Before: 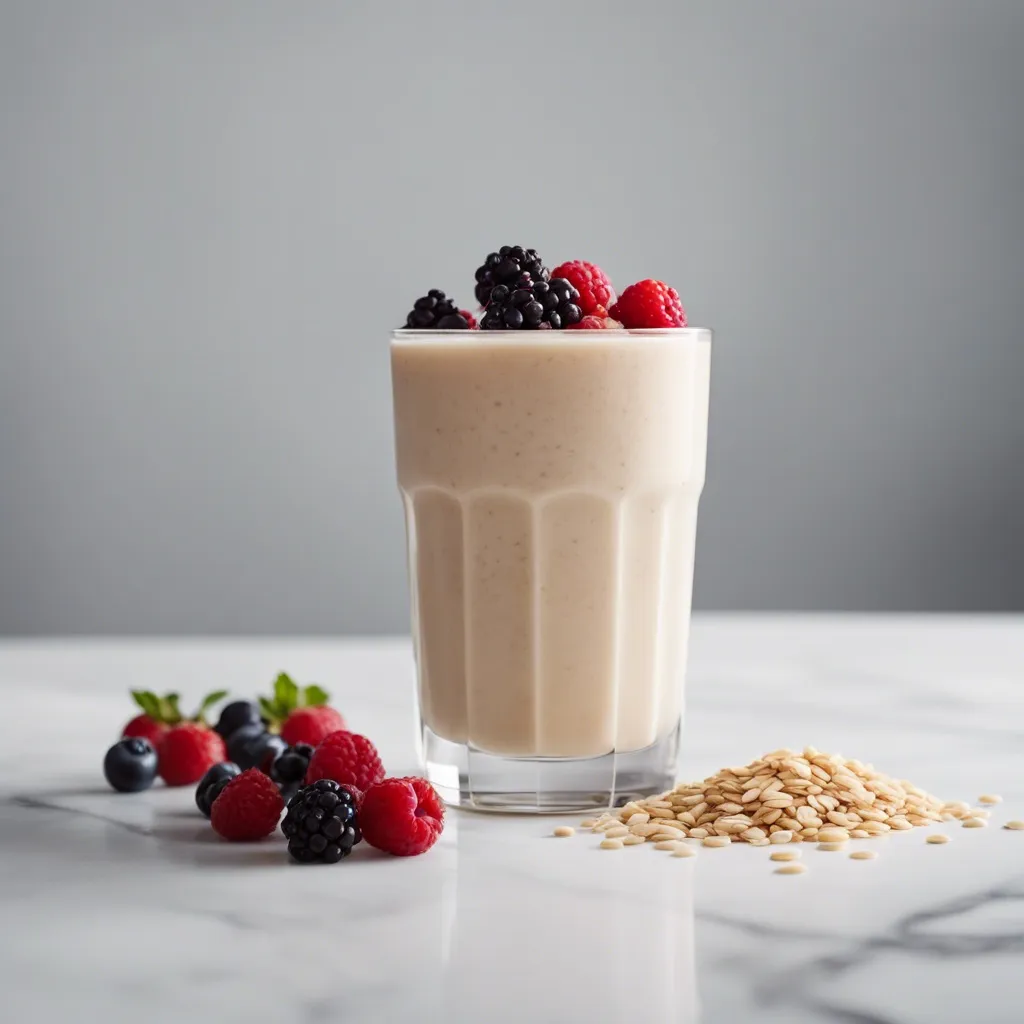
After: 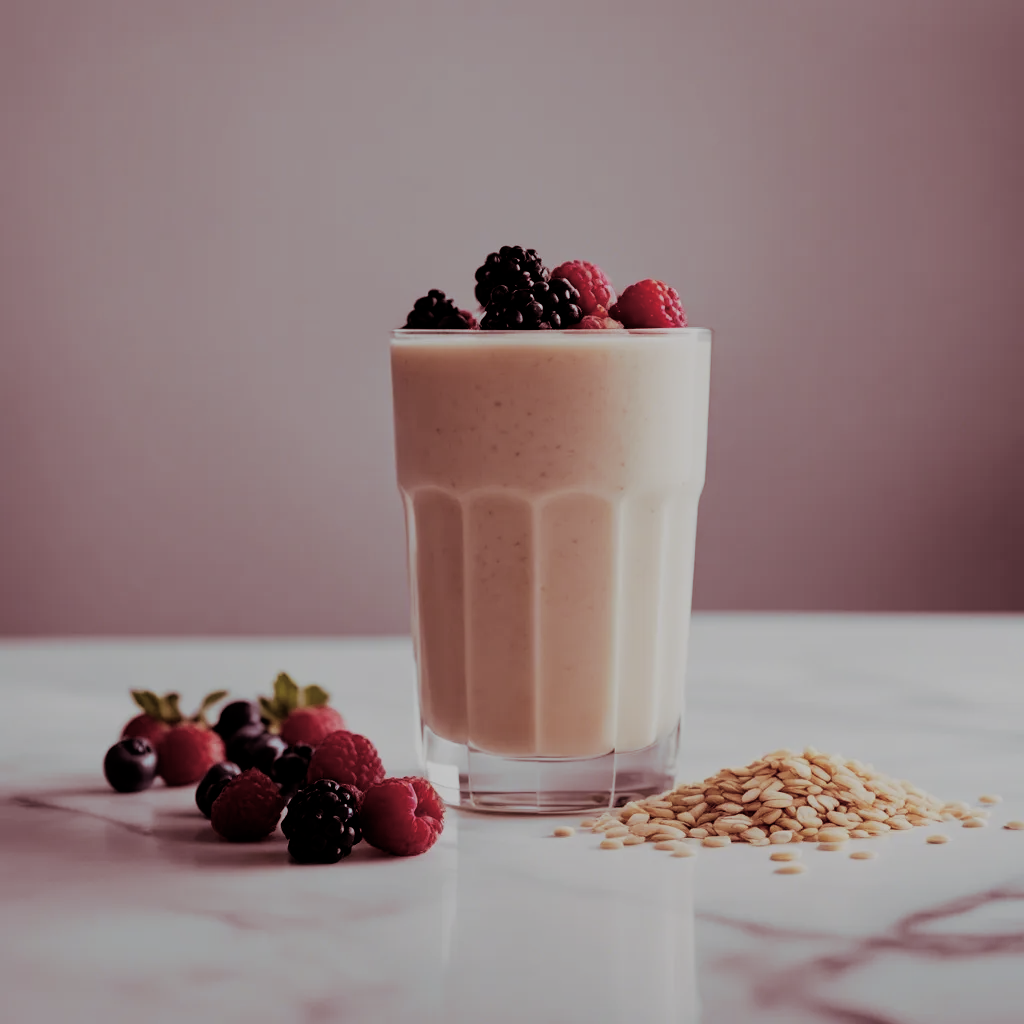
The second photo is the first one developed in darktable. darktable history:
filmic rgb: middle gray luminance 29%, black relative exposure -10.3 EV, white relative exposure 5.5 EV, threshold 6 EV, target black luminance 0%, hardness 3.95, latitude 2.04%, contrast 1.132, highlights saturation mix 5%, shadows ↔ highlights balance 15.11%, preserve chrominance no, color science v3 (2019), use custom middle-gray values true, iterations of high-quality reconstruction 0, enable highlight reconstruction true
split-toning: on, module defaults
